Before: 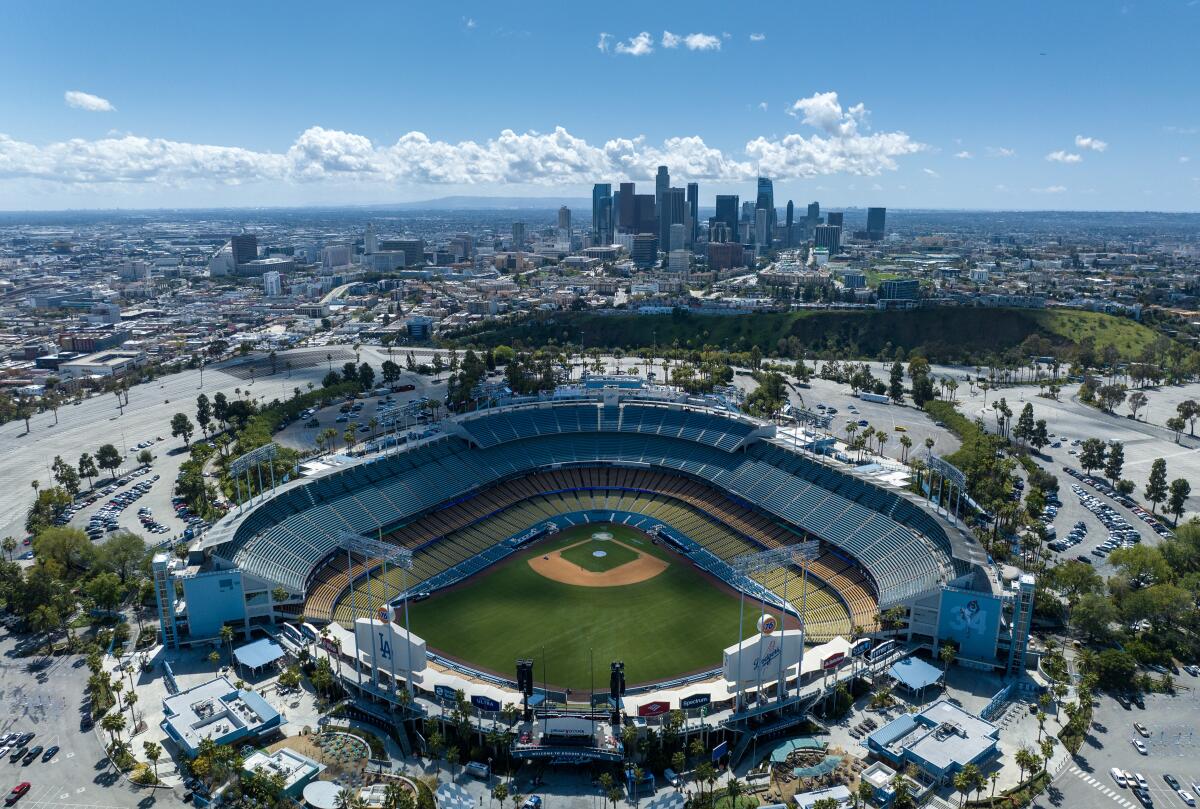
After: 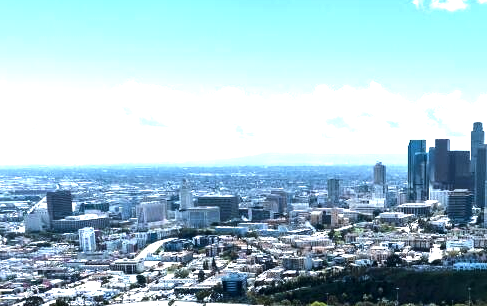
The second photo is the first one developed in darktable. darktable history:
local contrast: mode bilateral grid, contrast 25, coarseness 60, detail 151%, midtone range 0.2
crop: left 15.452%, top 5.459%, right 43.956%, bottom 56.62%
exposure: black level correction 0, exposure 0.6 EV, compensate exposure bias true, compensate highlight preservation false
white balance: emerald 1
tone equalizer: -8 EV -1.08 EV, -7 EV -1.01 EV, -6 EV -0.867 EV, -5 EV -0.578 EV, -3 EV 0.578 EV, -2 EV 0.867 EV, -1 EV 1.01 EV, +0 EV 1.08 EV, edges refinement/feathering 500, mask exposure compensation -1.57 EV, preserve details no
